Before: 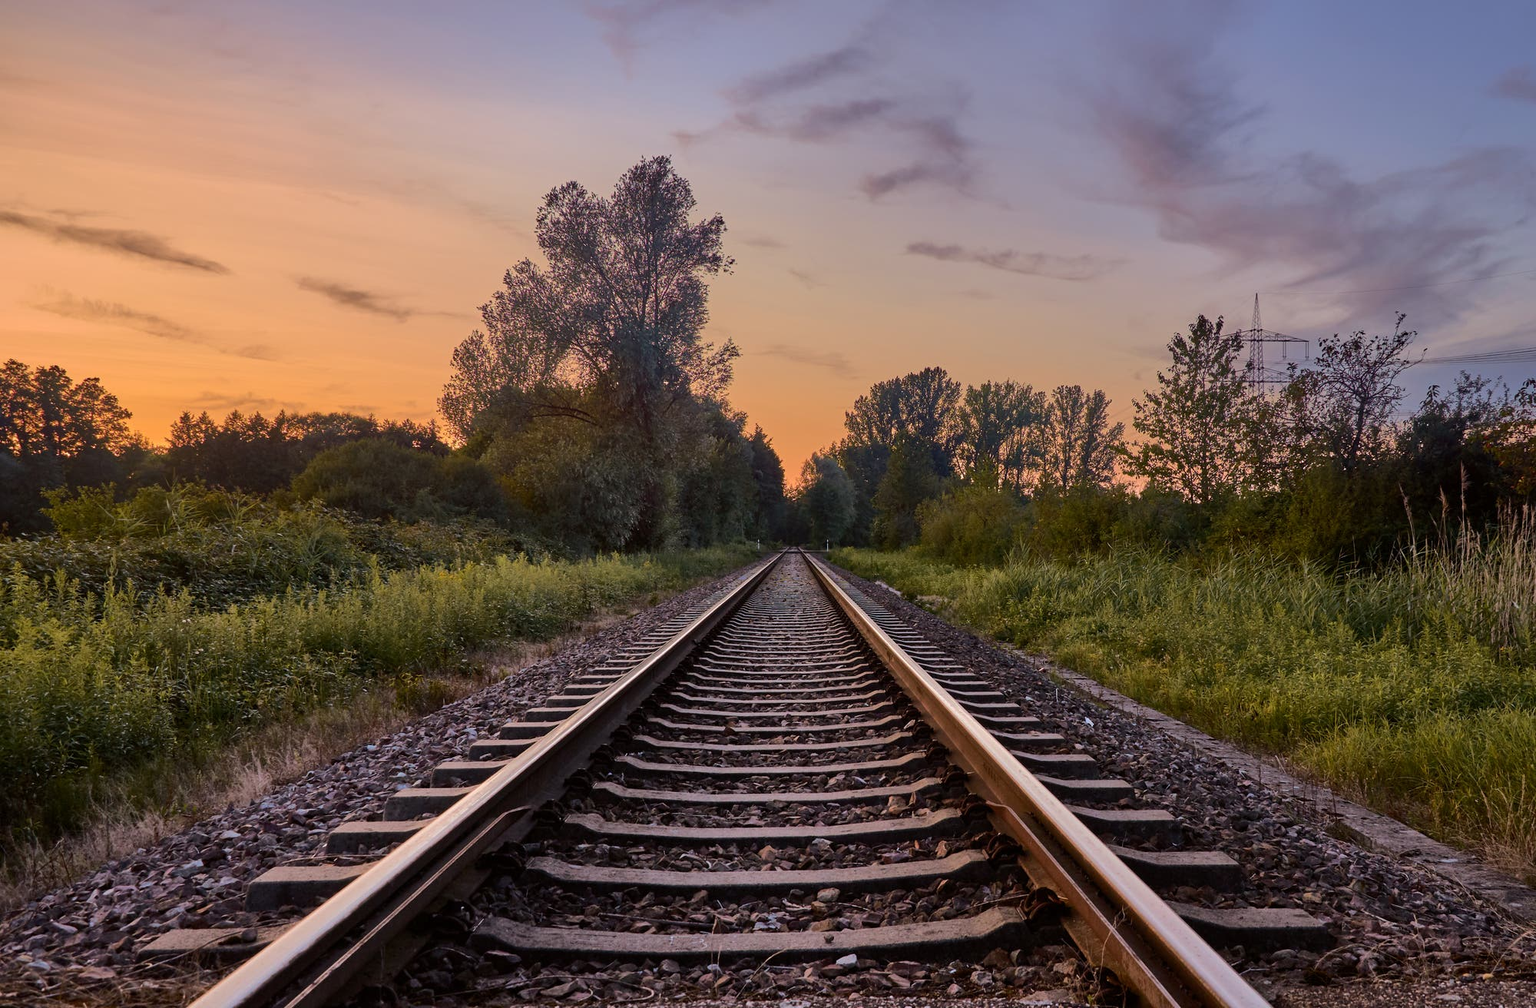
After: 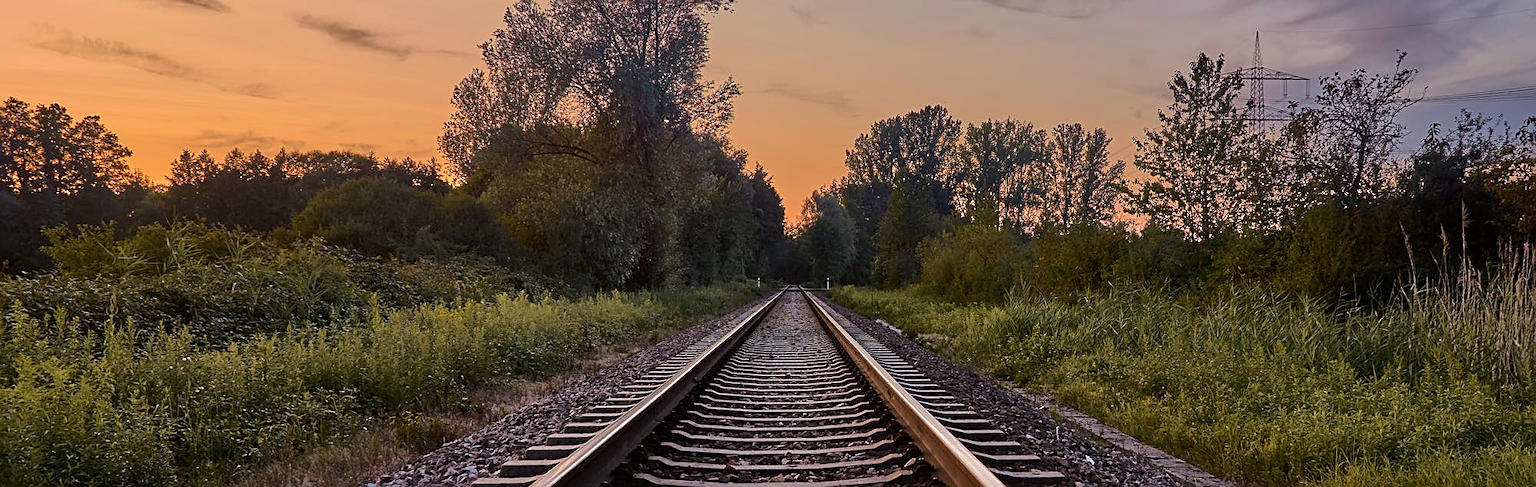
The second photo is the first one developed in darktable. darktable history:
levels: levels [0, 0.51, 1]
crop and rotate: top 26.056%, bottom 25.543%
sharpen: amount 0.6
